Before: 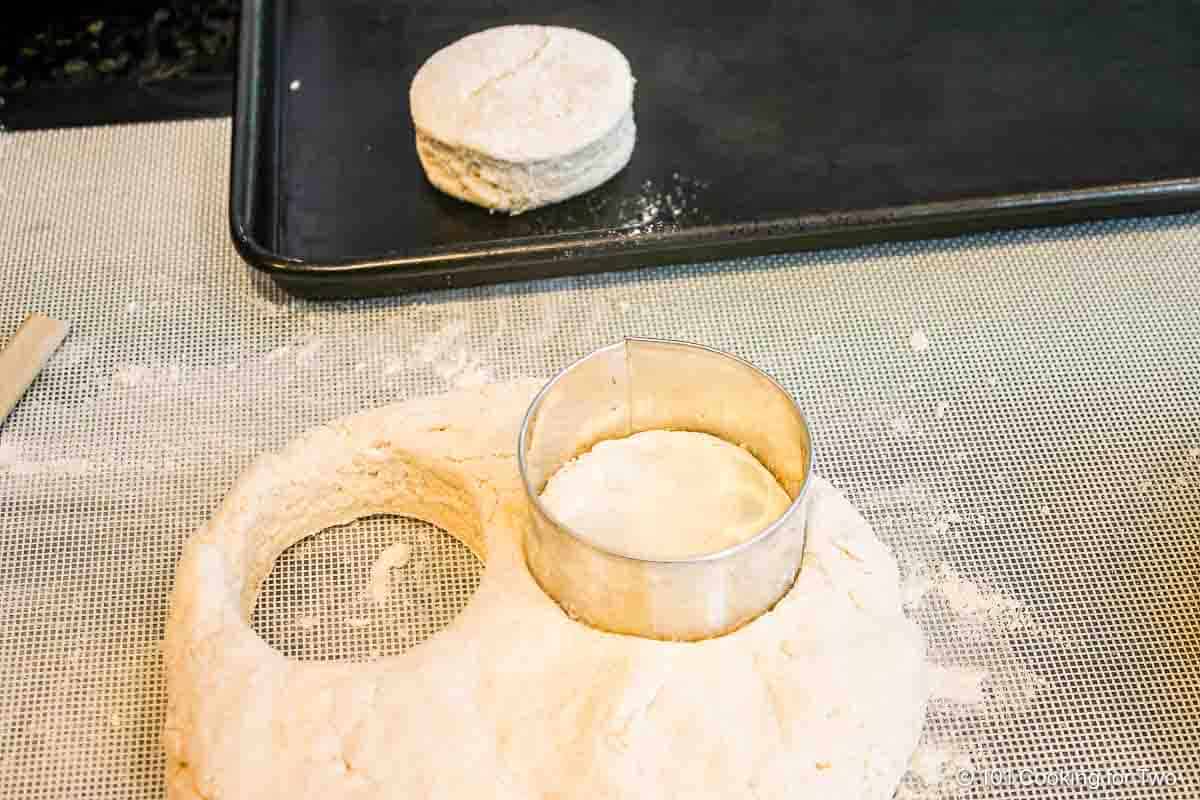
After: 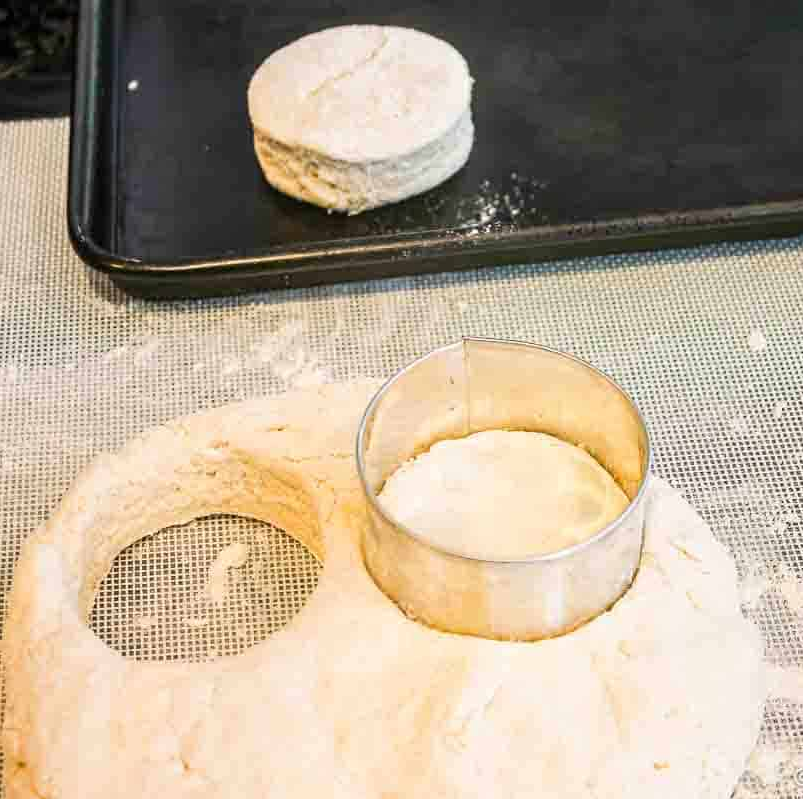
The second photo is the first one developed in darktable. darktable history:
crop and rotate: left 13.548%, right 19.529%
